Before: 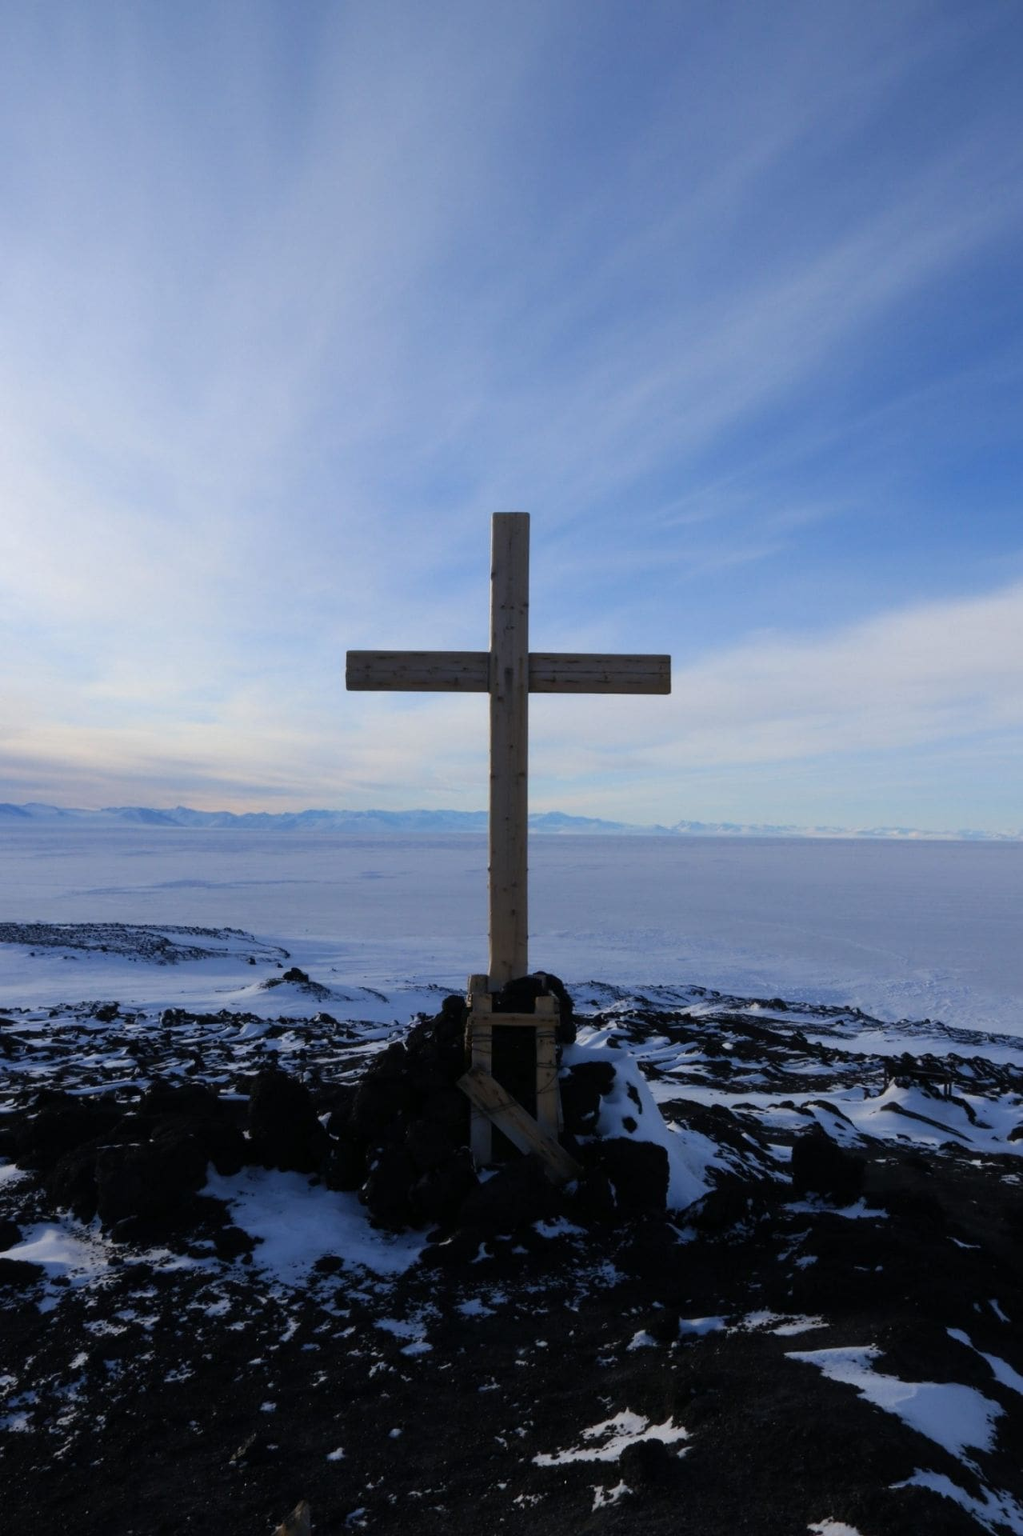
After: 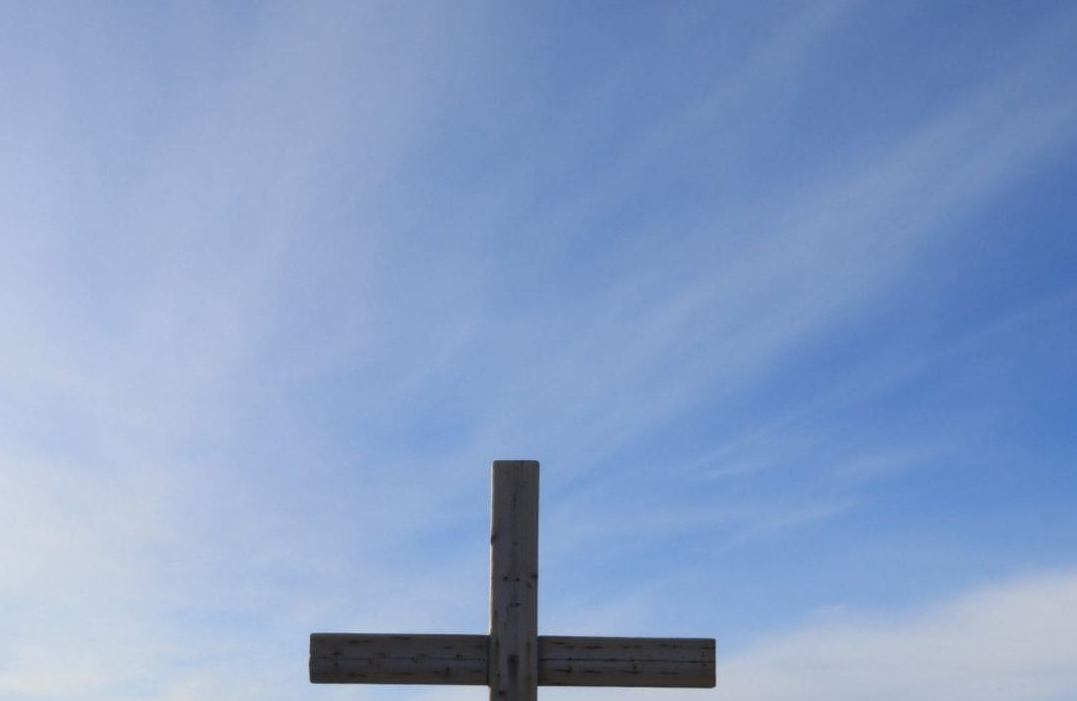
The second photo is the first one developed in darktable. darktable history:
crop and rotate: left 9.676%, top 9.407%, right 6.064%, bottom 54.034%
